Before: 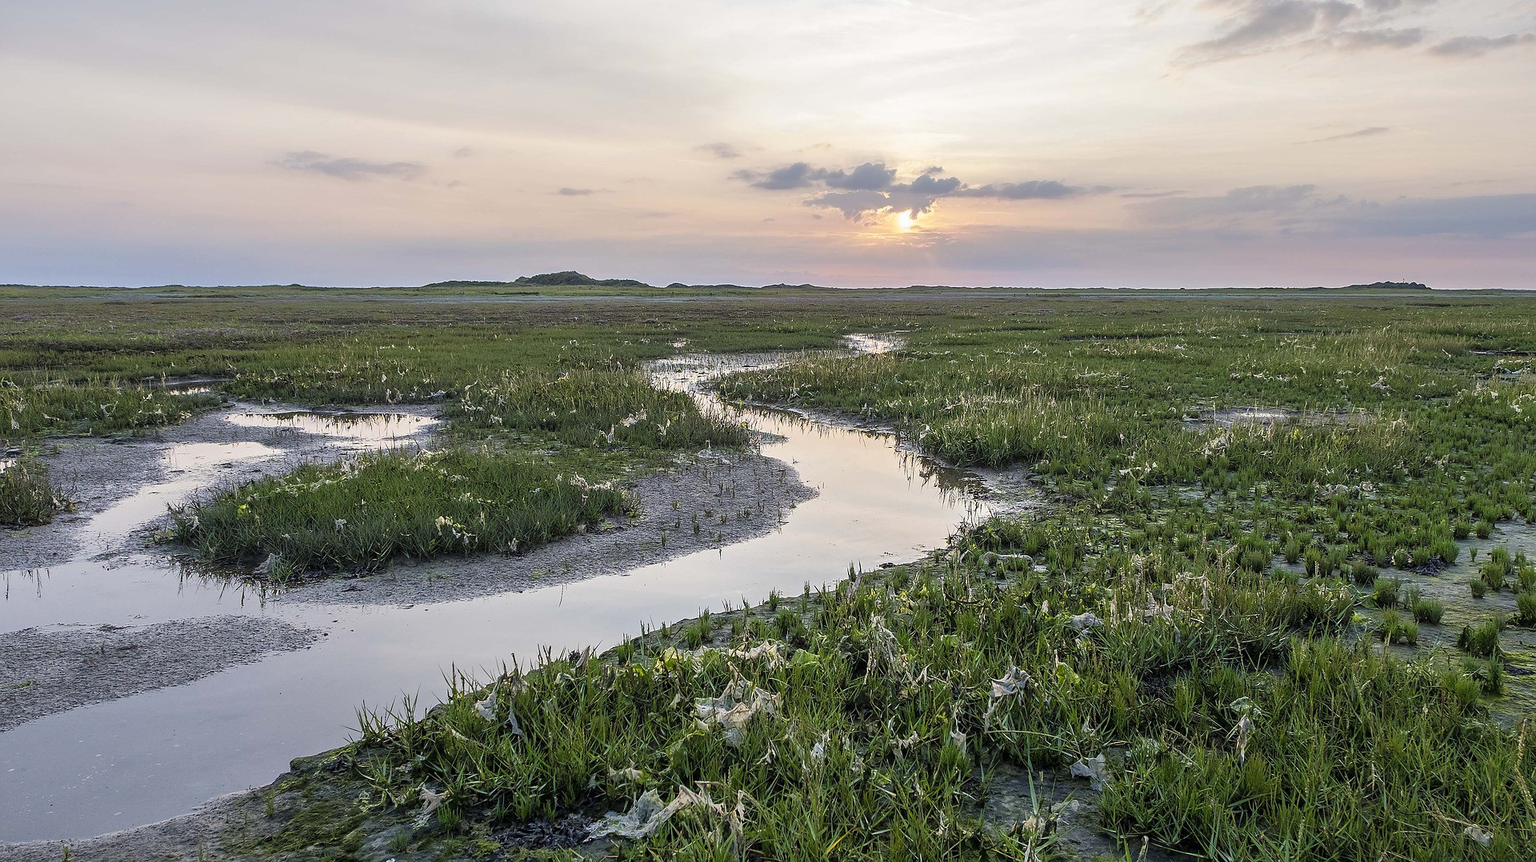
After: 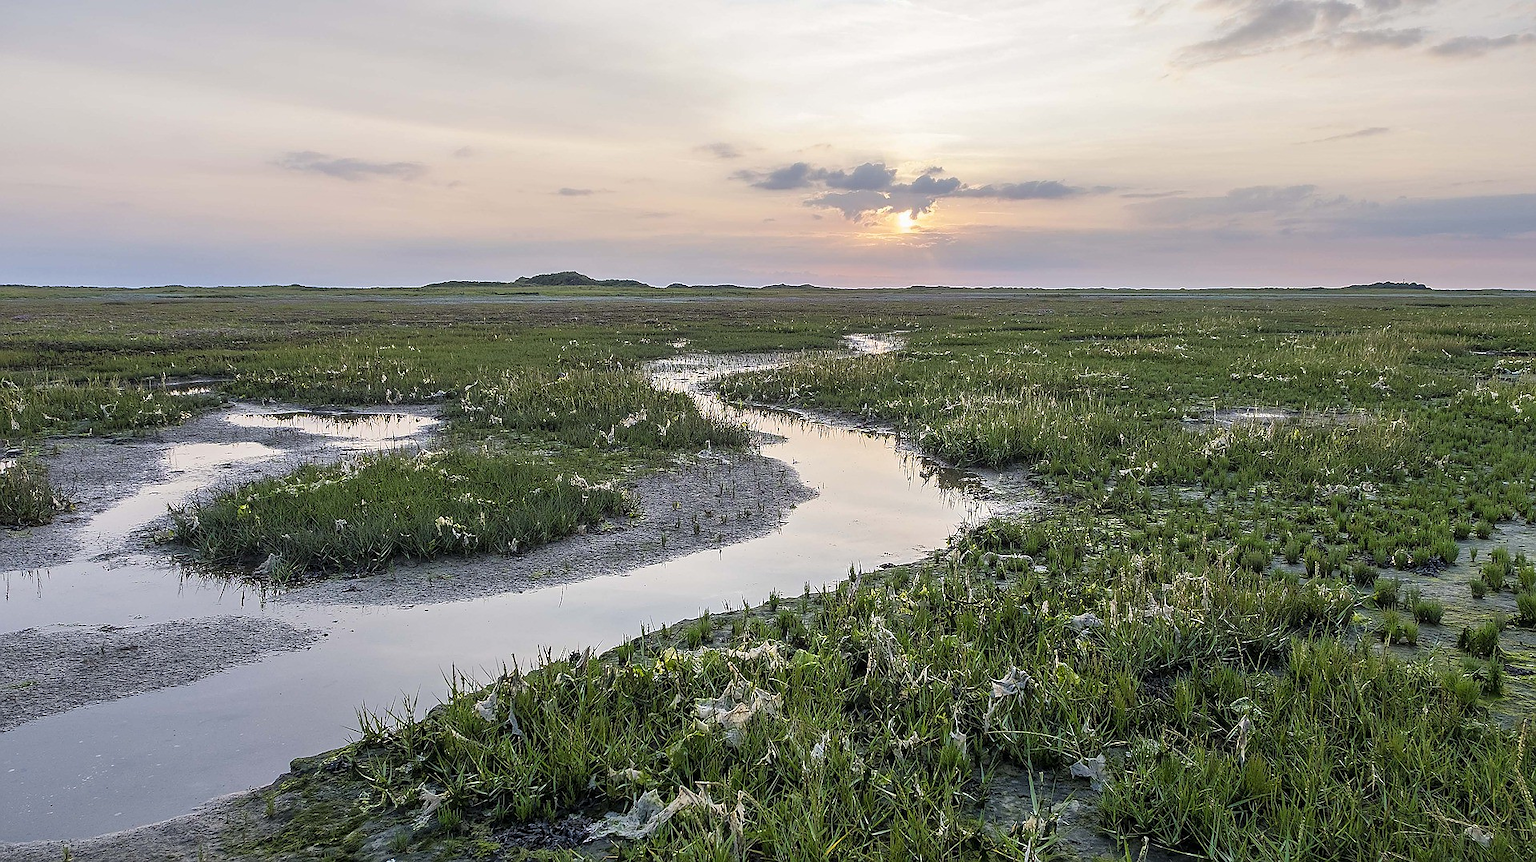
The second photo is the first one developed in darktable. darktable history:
sharpen: radius 1
white balance: emerald 1
tone equalizer: -8 EV 0.06 EV, smoothing diameter 25%, edges refinement/feathering 10, preserve details guided filter
